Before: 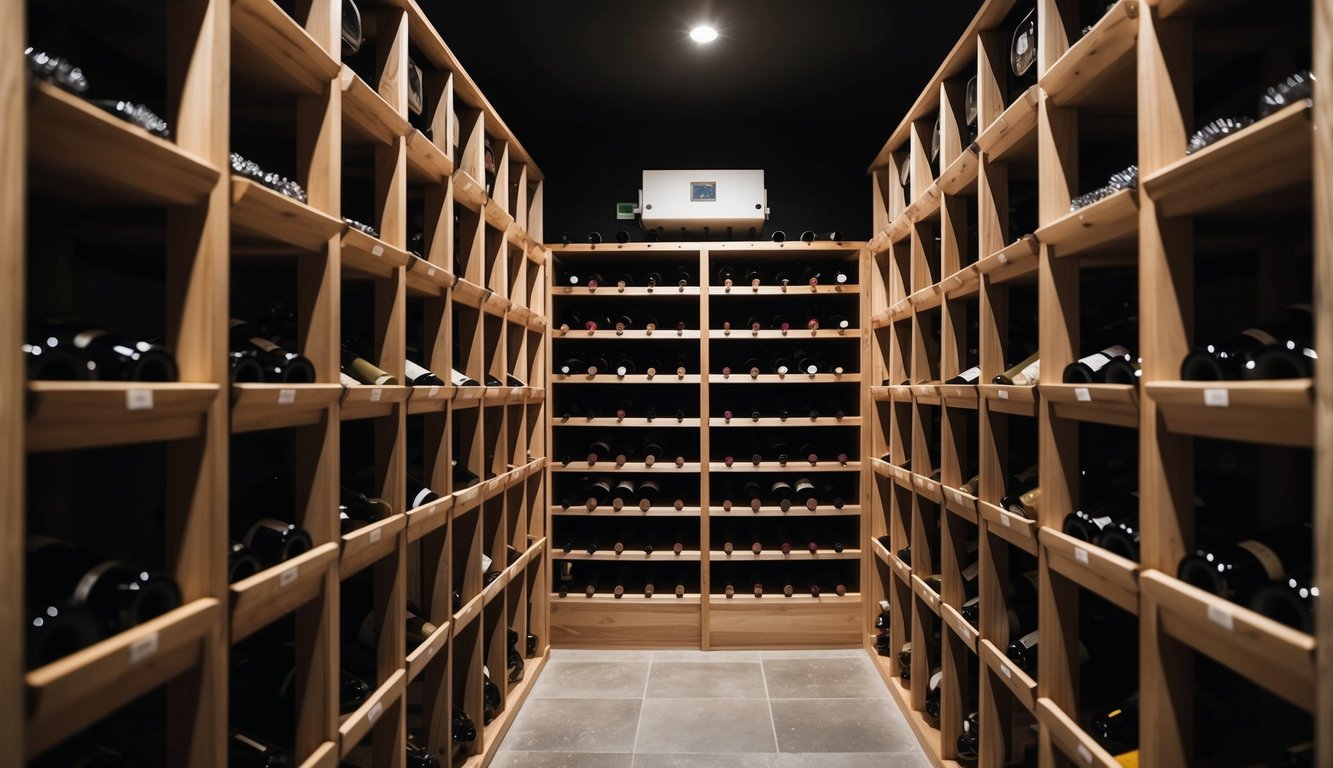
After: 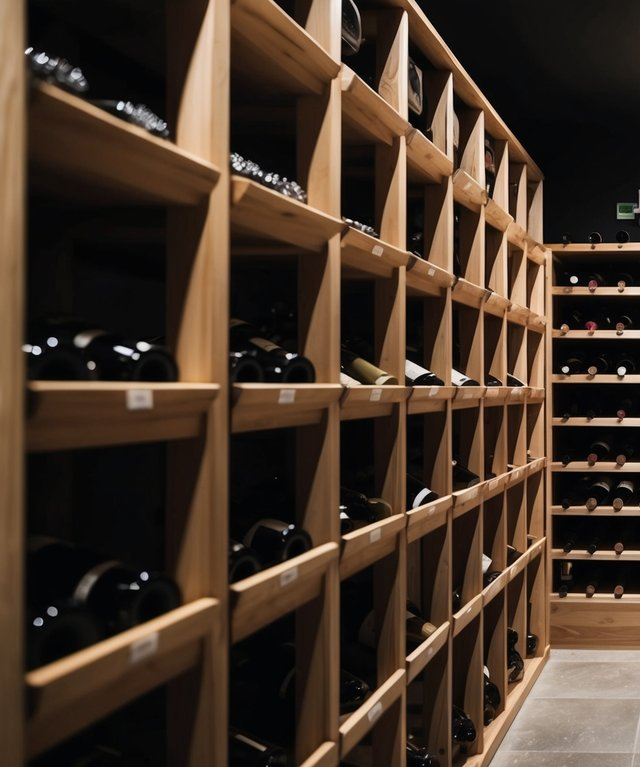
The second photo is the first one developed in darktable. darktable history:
crop and rotate: left 0.029%, top 0%, right 51.946%
